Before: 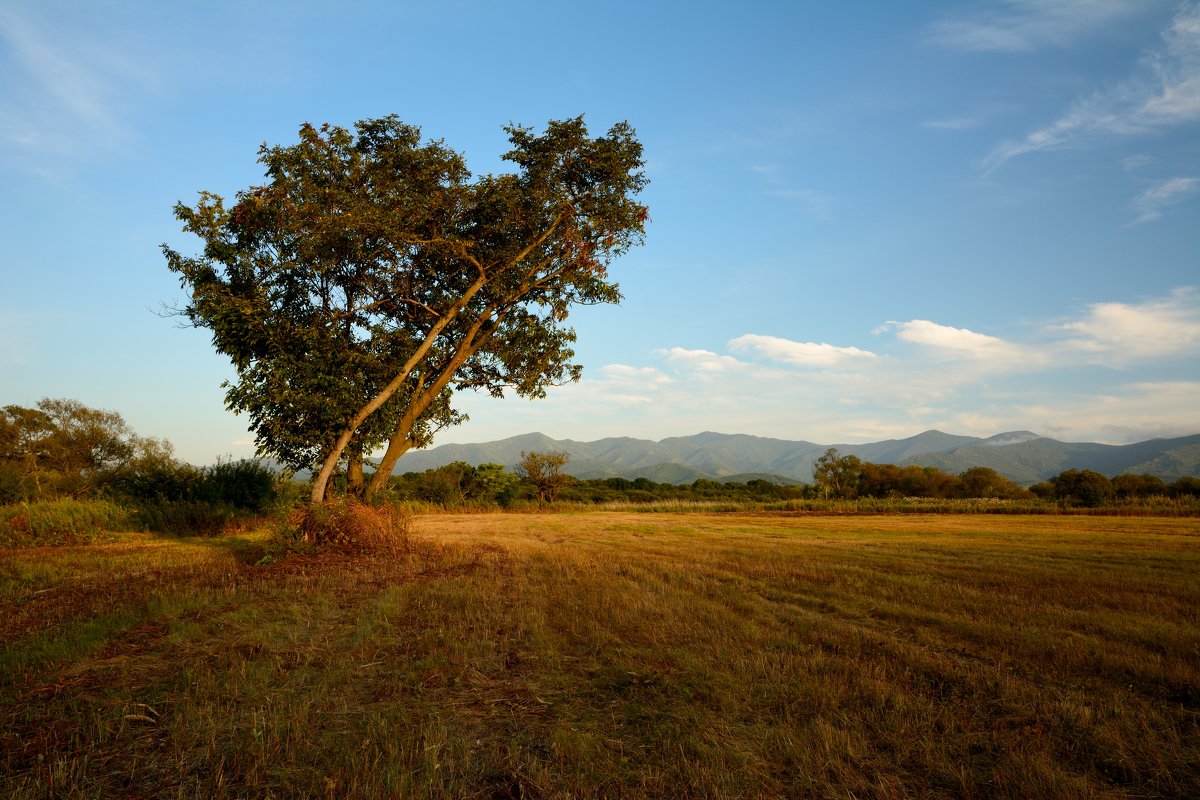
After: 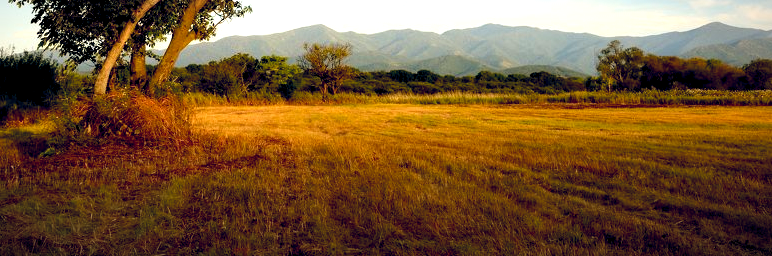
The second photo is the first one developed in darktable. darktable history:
crop: left 18.108%, top 51.07%, right 17.437%, bottom 16.832%
exposure: black level correction 0.01, exposure 0.016 EV, compensate highlight preservation false
vignetting: fall-off start 100.86%, fall-off radius 65%, automatic ratio true
color balance rgb: global offset › chroma 0.155%, global offset › hue 253.54°, linear chroma grading › global chroma 9.831%, perceptual saturation grading › global saturation 0.533%
tone equalizer: -8 EV -0.754 EV, -7 EV -0.722 EV, -6 EV -0.574 EV, -5 EV -0.362 EV, -3 EV 0.381 EV, -2 EV 0.6 EV, -1 EV 0.674 EV, +0 EV 0.765 EV
